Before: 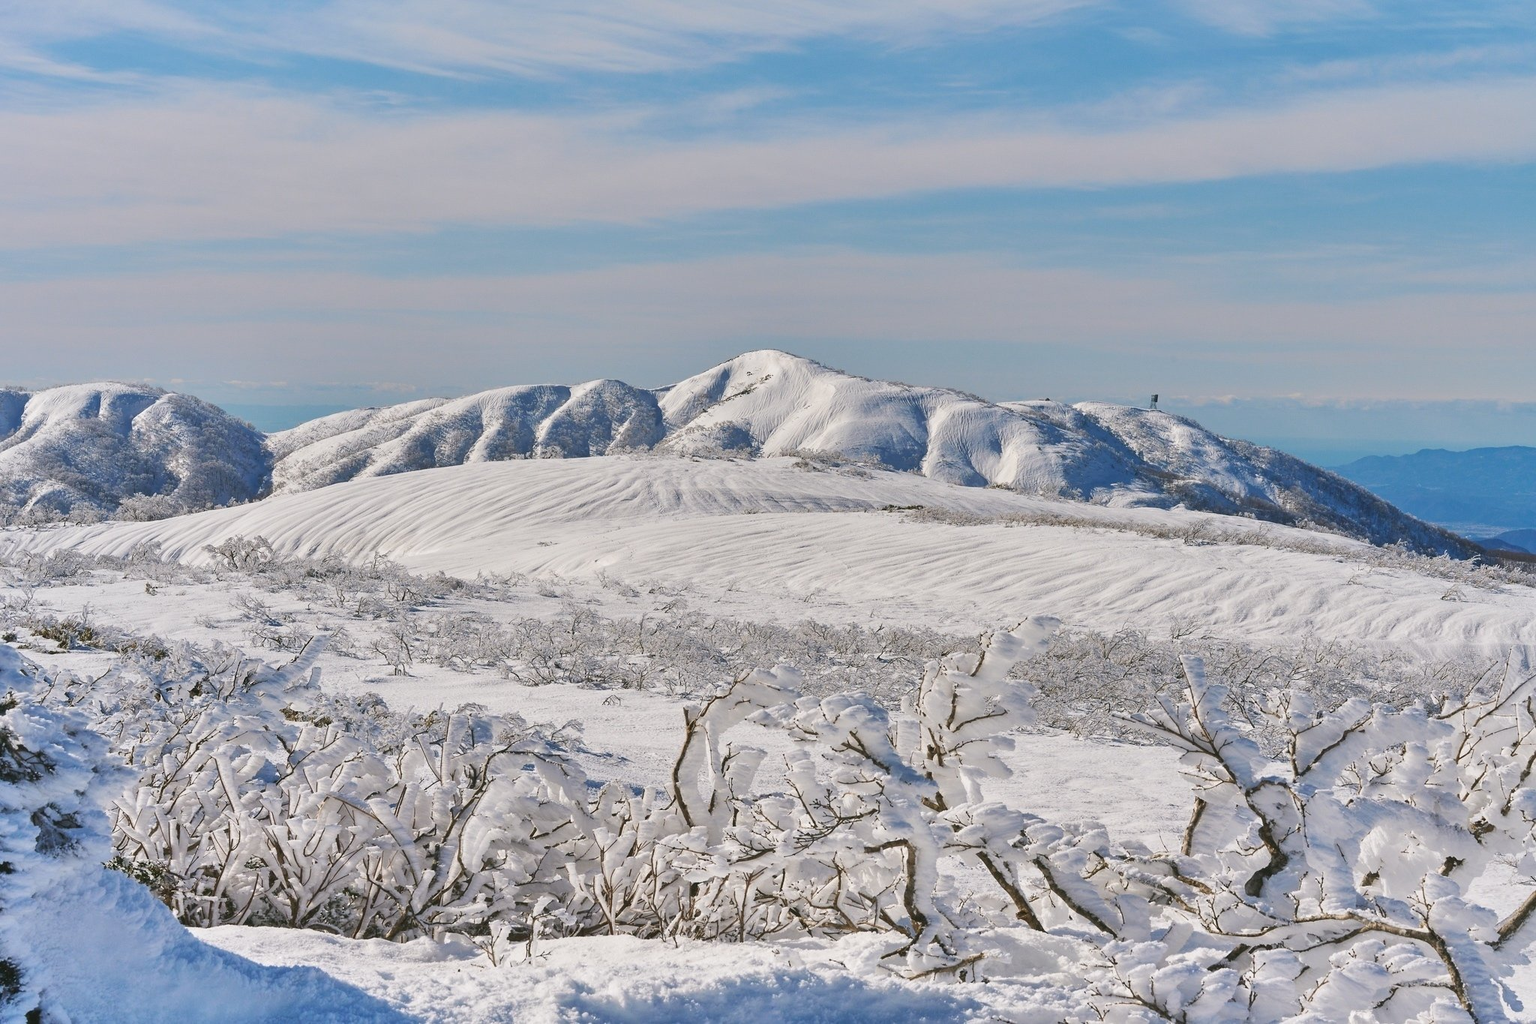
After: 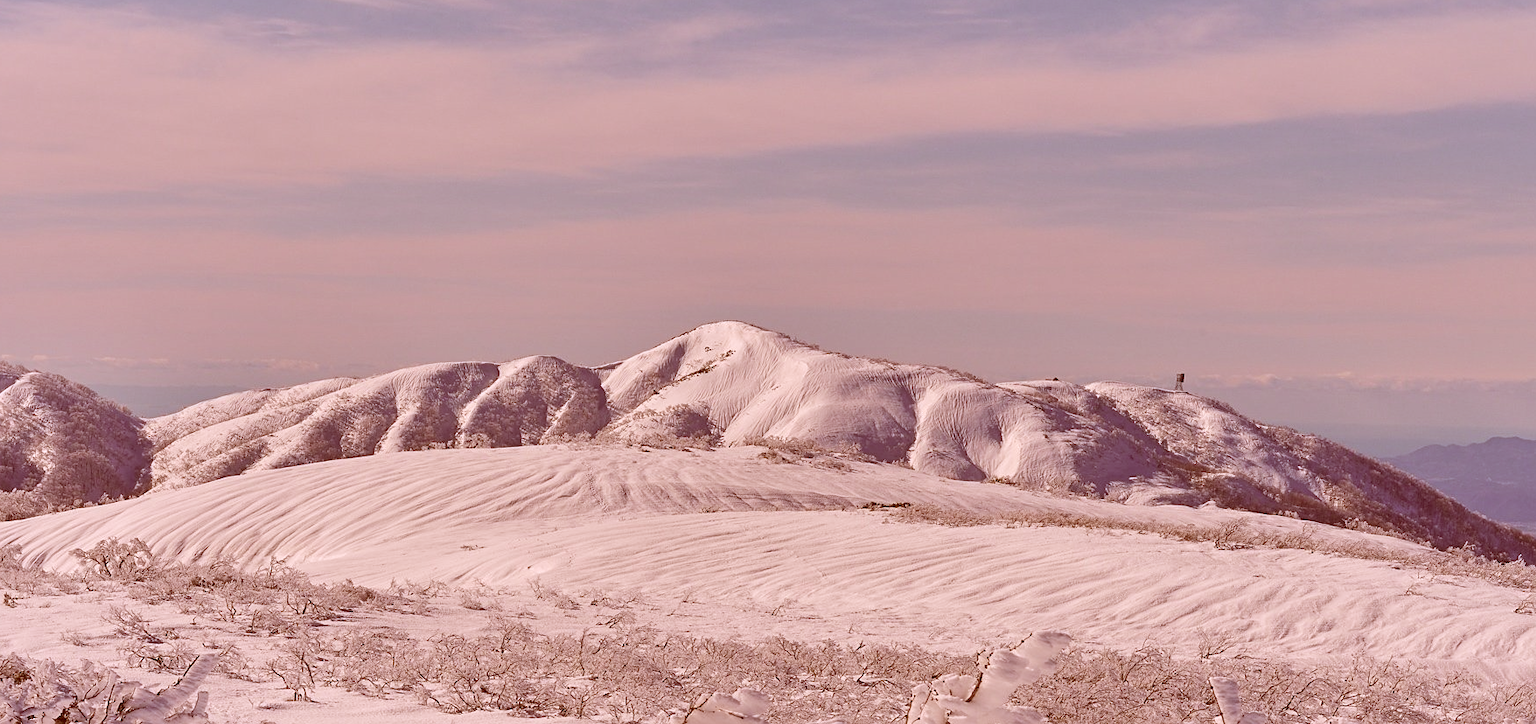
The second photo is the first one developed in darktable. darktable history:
sharpen: amount 0.217
color calibration: gray › normalize channels true, illuminant as shot in camera, x 0.358, y 0.373, temperature 4628.91 K, gamut compression 0.027
crop and rotate: left 9.282%, top 7.27%, right 4.975%, bottom 32.023%
color correction: highlights a* 9.5, highlights b* 9.06, shadows a* 39.34, shadows b* 39.57, saturation 0.804
